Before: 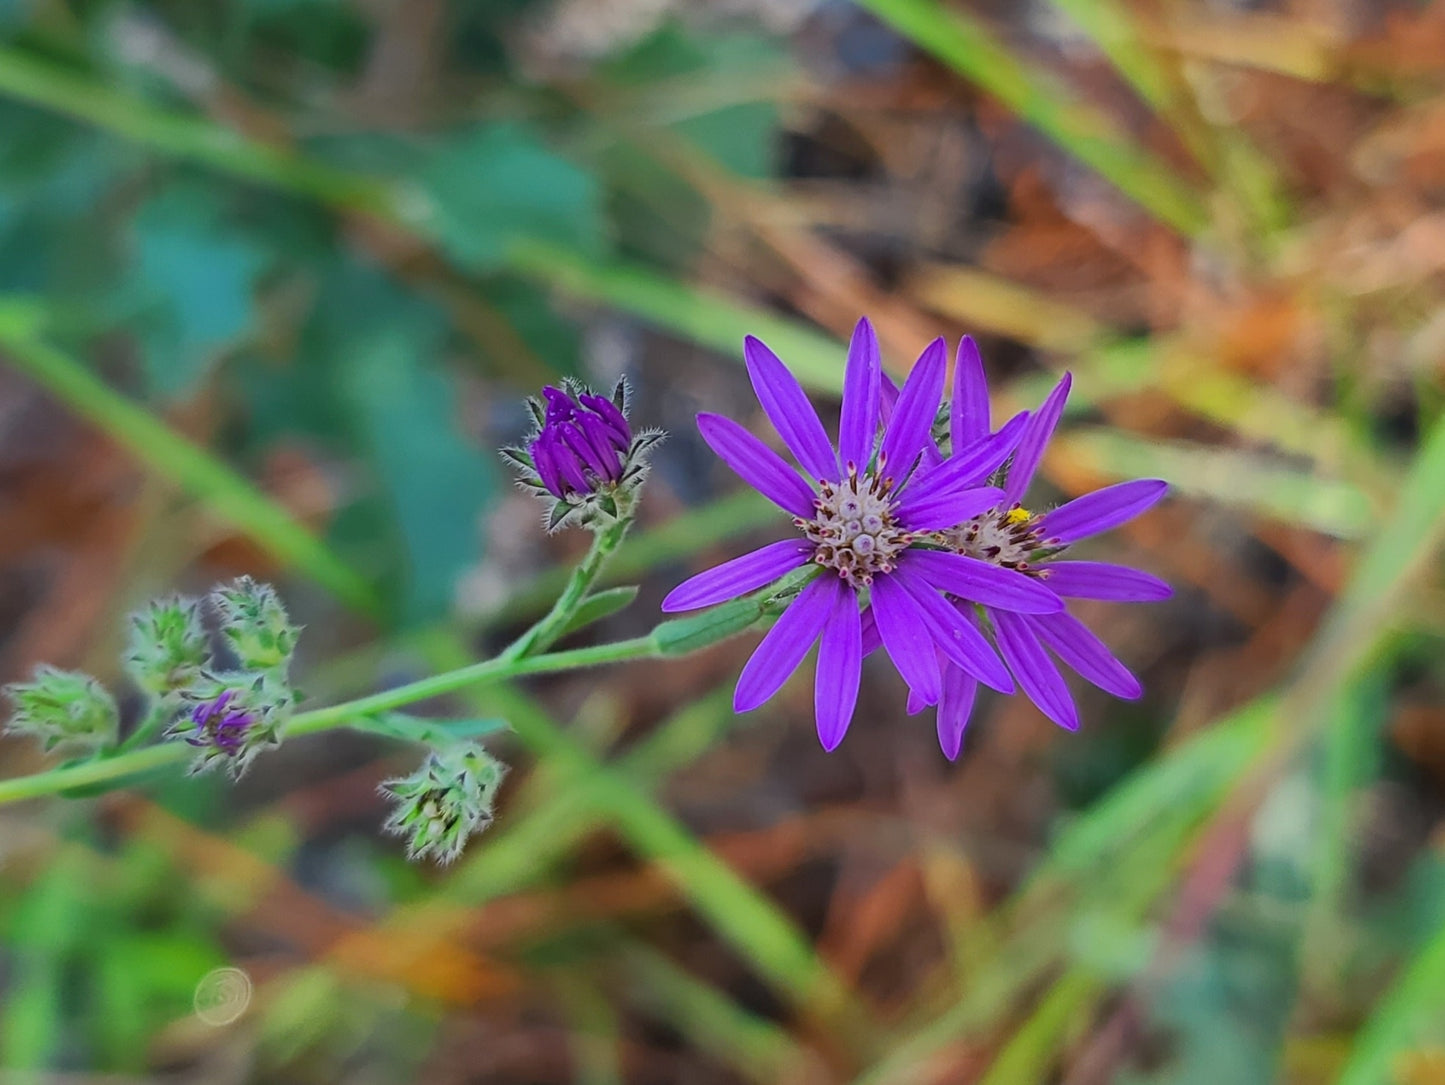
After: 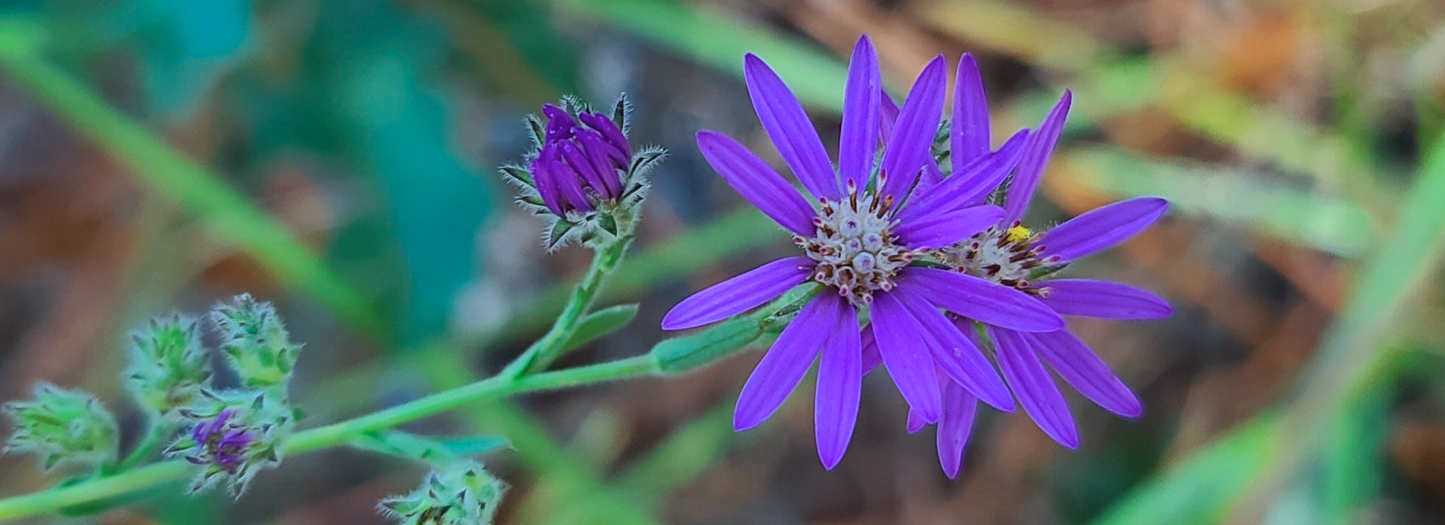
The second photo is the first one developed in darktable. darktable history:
crop and rotate: top 26.056%, bottom 25.543%
color correction: highlights a* -11.71, highlights b* -15.58
